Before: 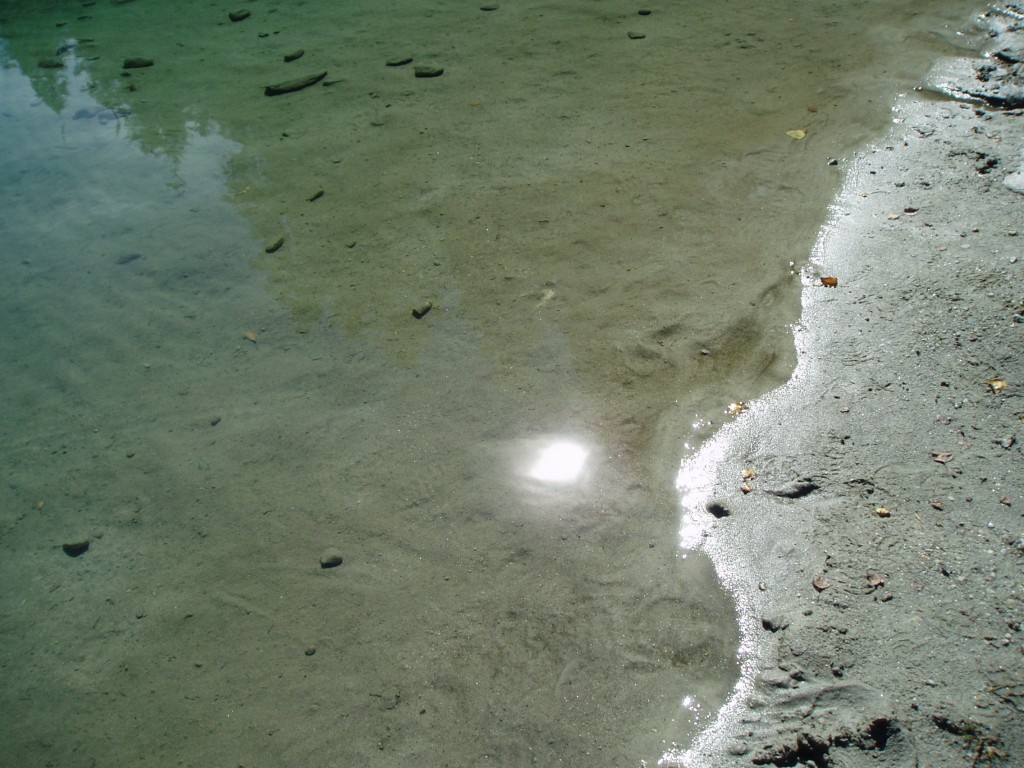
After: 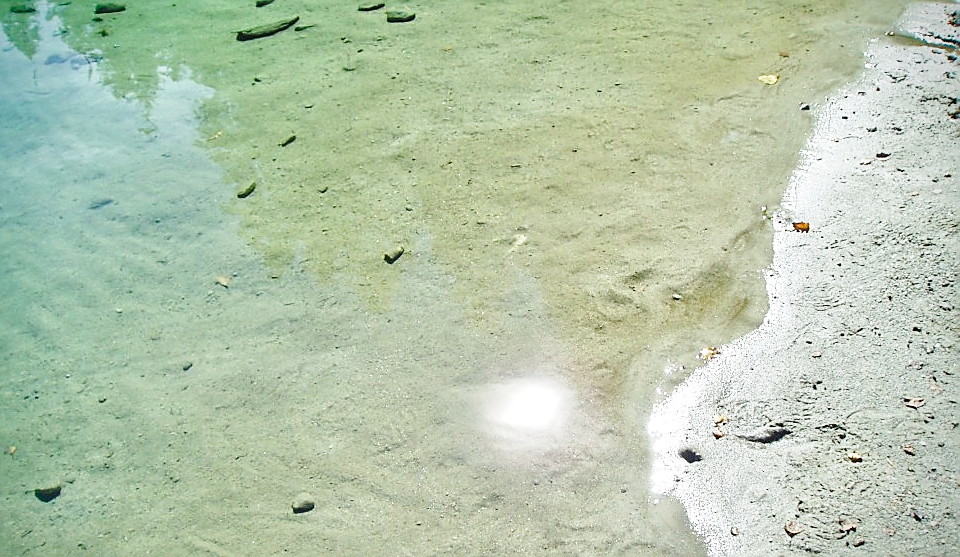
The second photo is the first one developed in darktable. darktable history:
local contrast: mode bilateral grid, contrast 15, coarseness 36, detail 105%, midtone range 0.2
crop: left 2.737%, top 7.287%, right 3.421%, bottom 20.179%
tone equalizer: -7 EV 0.15 EV, -6 EV 0.6 EV, -5 EV 1.15 EV, -4 EV 1.33 EV, -3 EV 1.15 EV, -2 EV 0.6 EV, -1 EV 0.15 EV, mask exposure compensation -0.5 EV
sharpen: radius 1.4, amount 1.25, threshold 0.7
base curve: curves: ch0 [(0, 0) (0.028, 0.03) (0.121, 0.232) (0.46, 0.748) (0.859, 0.968) (1, 1)], preserve colors none
exposure: compensate highlight preservation false
vignetting: fall-off start 88.53%, fall-off radius 44.2%, saturation 0.376, width/height ratio 1.161
